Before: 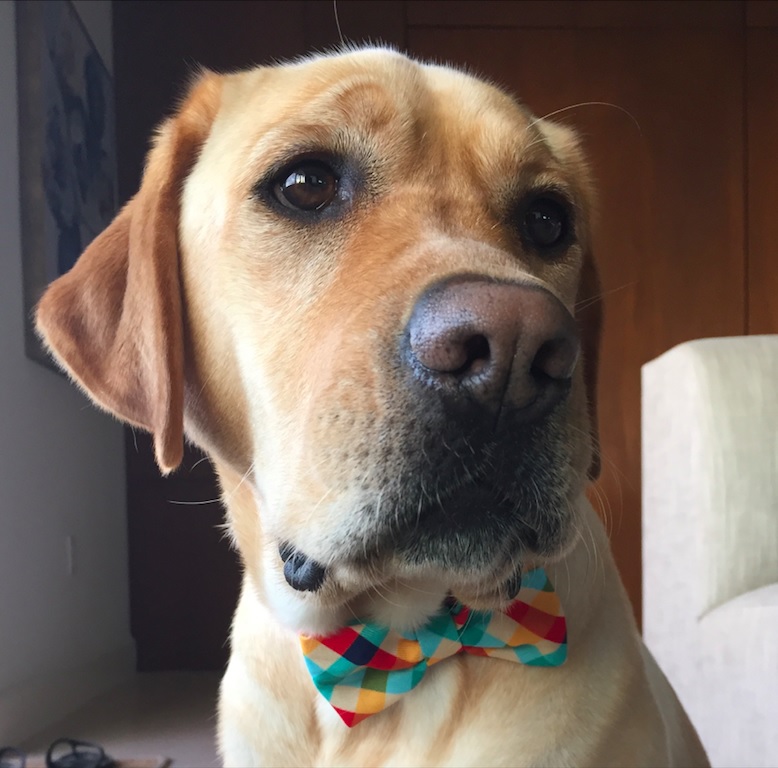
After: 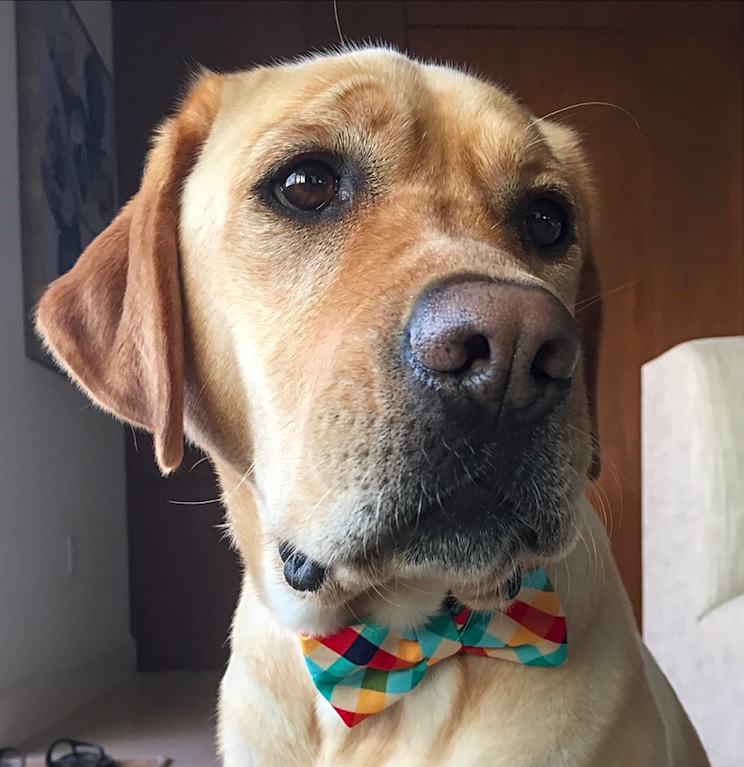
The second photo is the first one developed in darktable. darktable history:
sharpen: on, module defaults
local contrast: on, module defaults
crop: right 4.269%, bottom 0.042%
